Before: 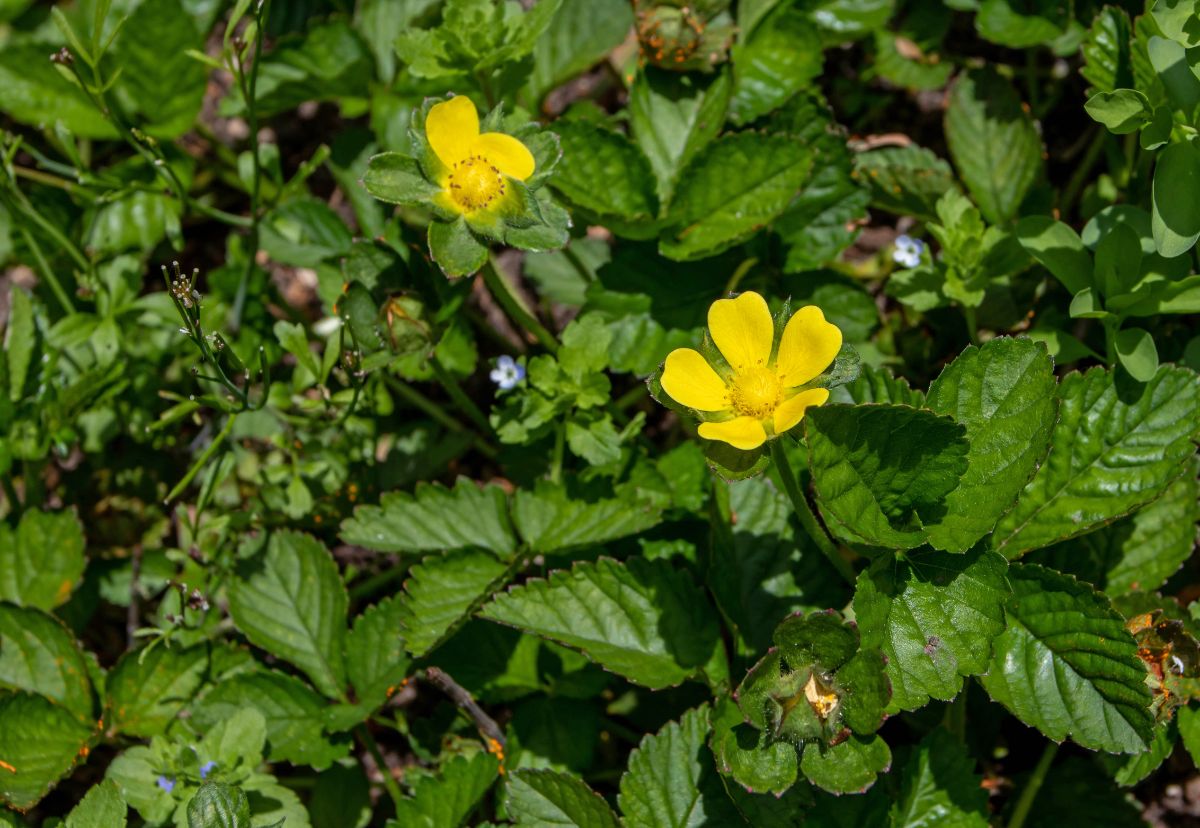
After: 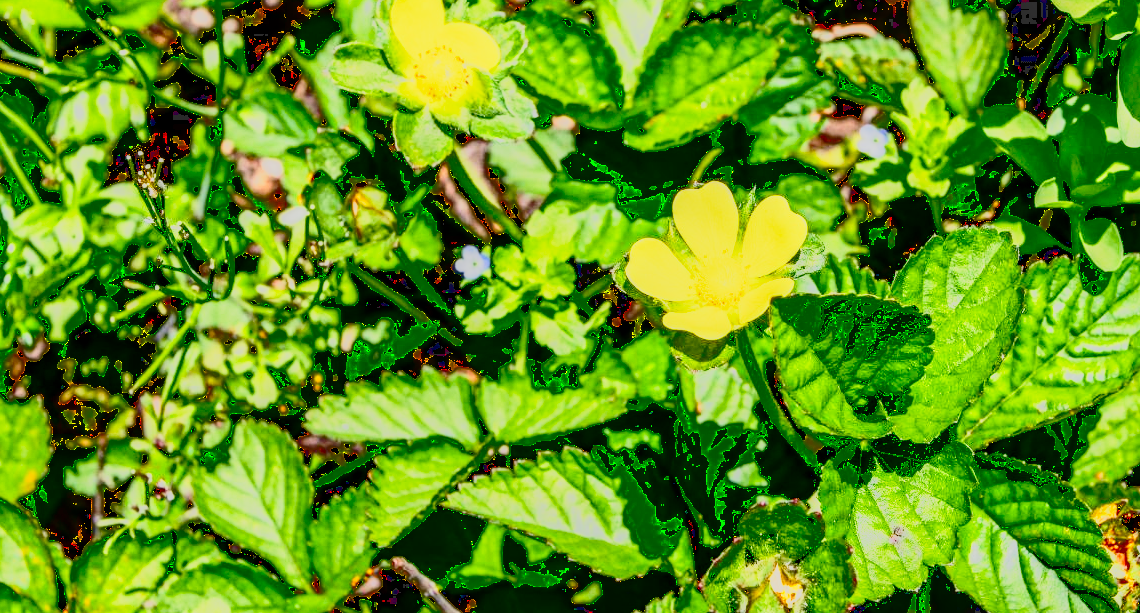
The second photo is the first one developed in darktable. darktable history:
contrast brightness saturation: contrast 0.22, brightness -0.19, saturation 0.24
tone curve: curves: ch0 [(0, 0.148) (0.191, 0.225) (0.712, 0.695) (0.864, 0.797) (1, 0.839)]
exposure: exposure 1.2 EV, compensate highlight preservation false
crop and rotate: left 2.991%, top 13.302%, right 1.981%, bottom 12.636%
base curve: curves: ch0 [(0, 0) (0.028, 0.03) (0.121, 0.232) (0.46, 0.748) (0.859, 0.968) (1, 1)], preserve colors none
tone equalizer: on, module defaults
local contrast: detail 130%
